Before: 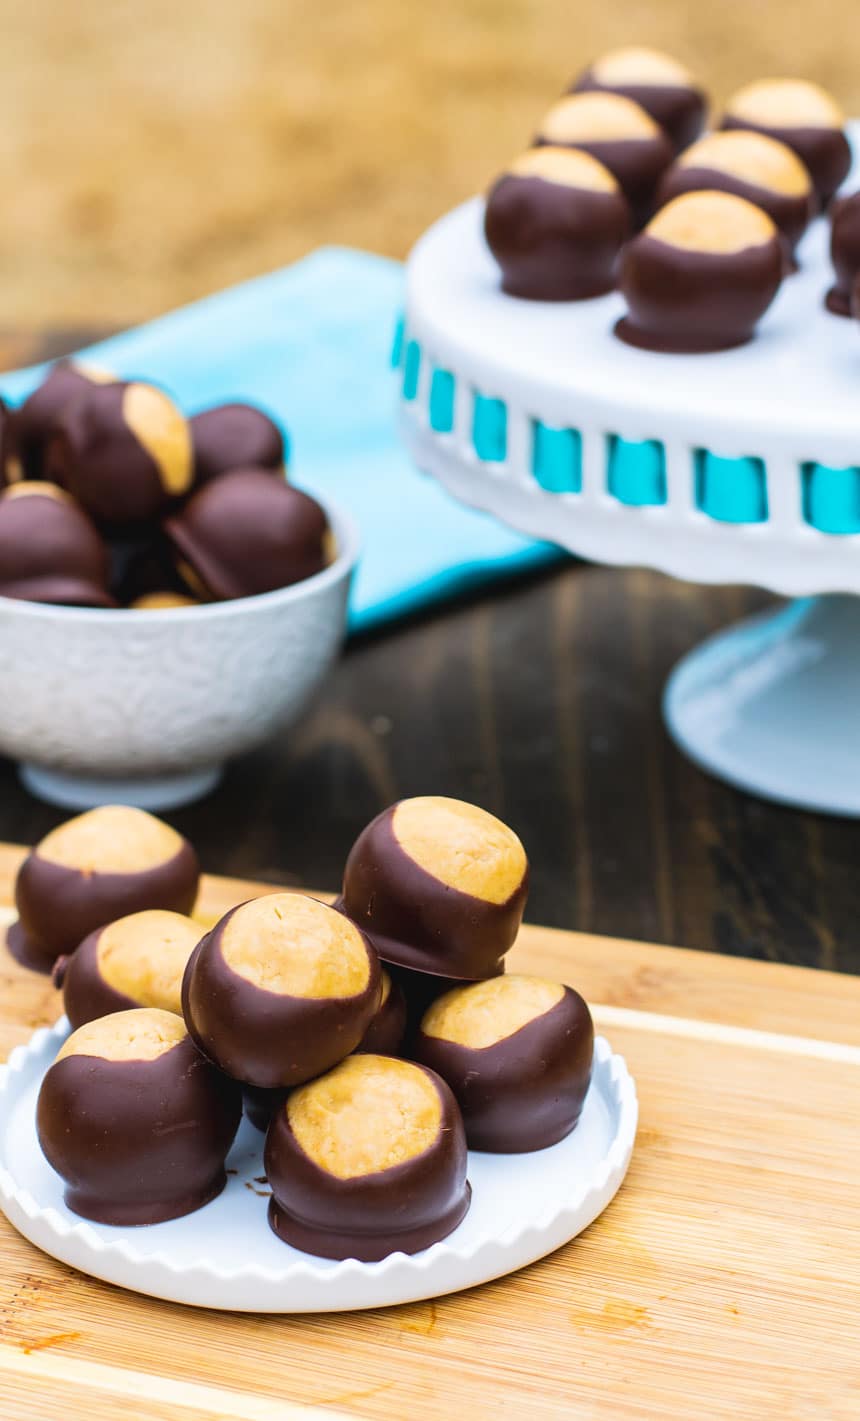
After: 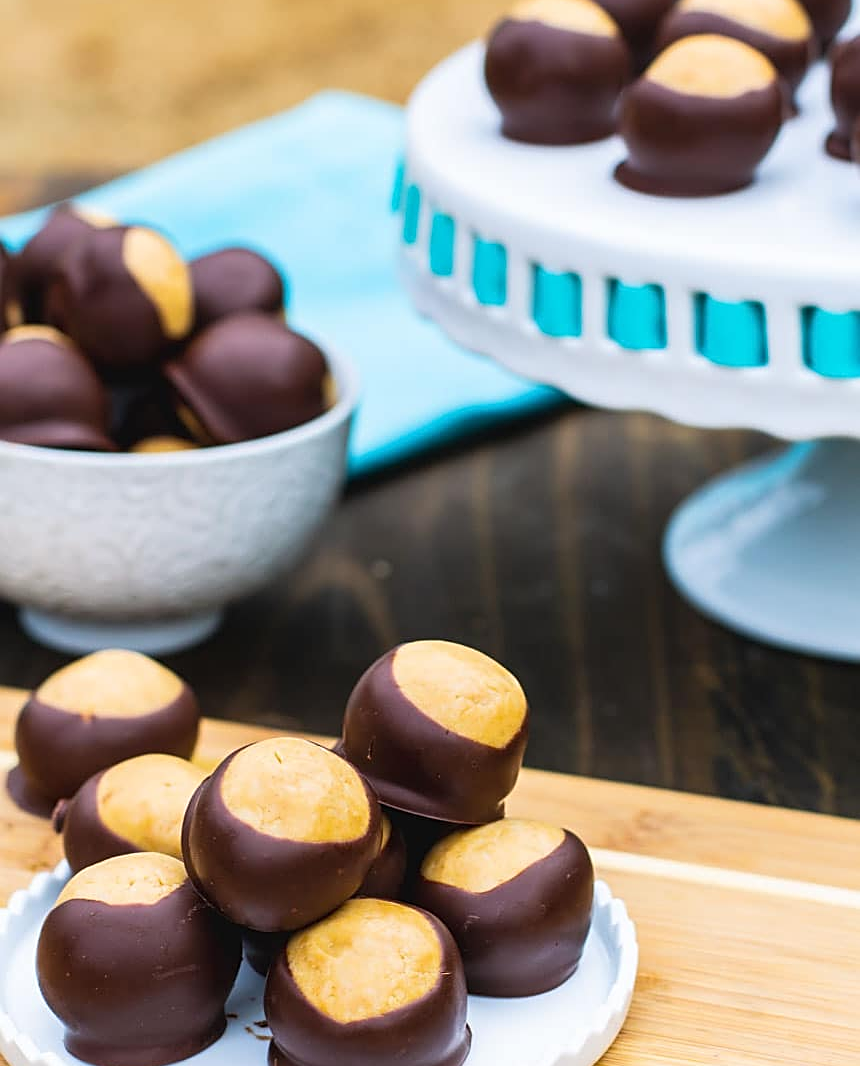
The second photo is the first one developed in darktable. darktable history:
crop: top 11.029%, bottom 13.891%
sharpen: on, module defaults
